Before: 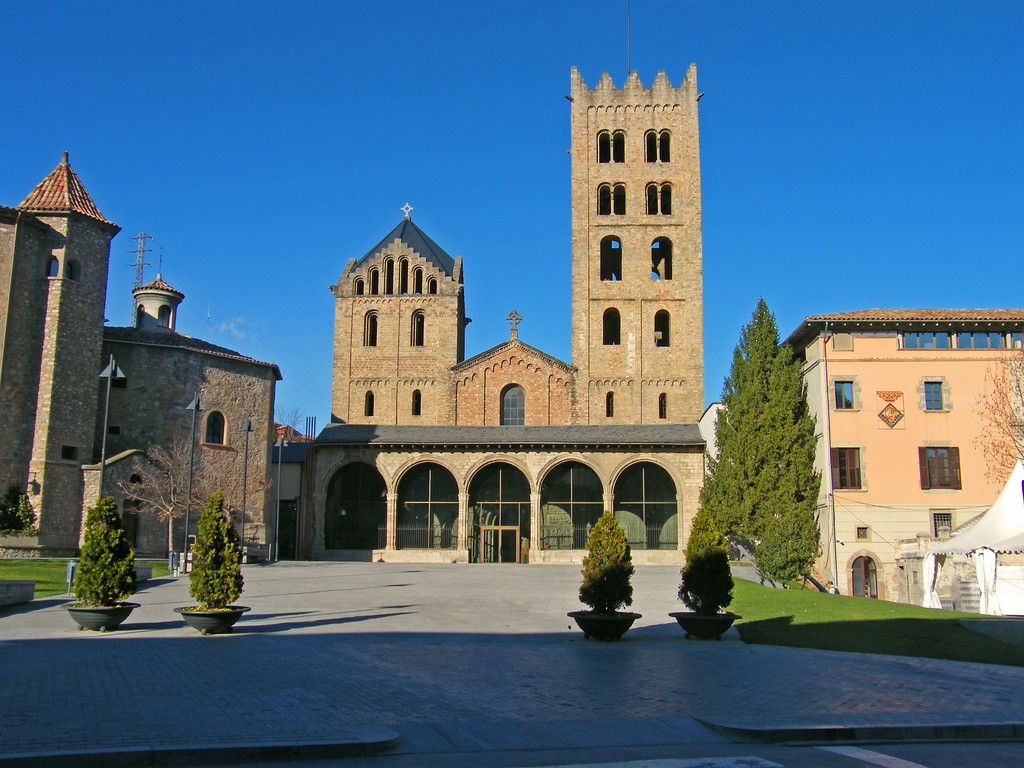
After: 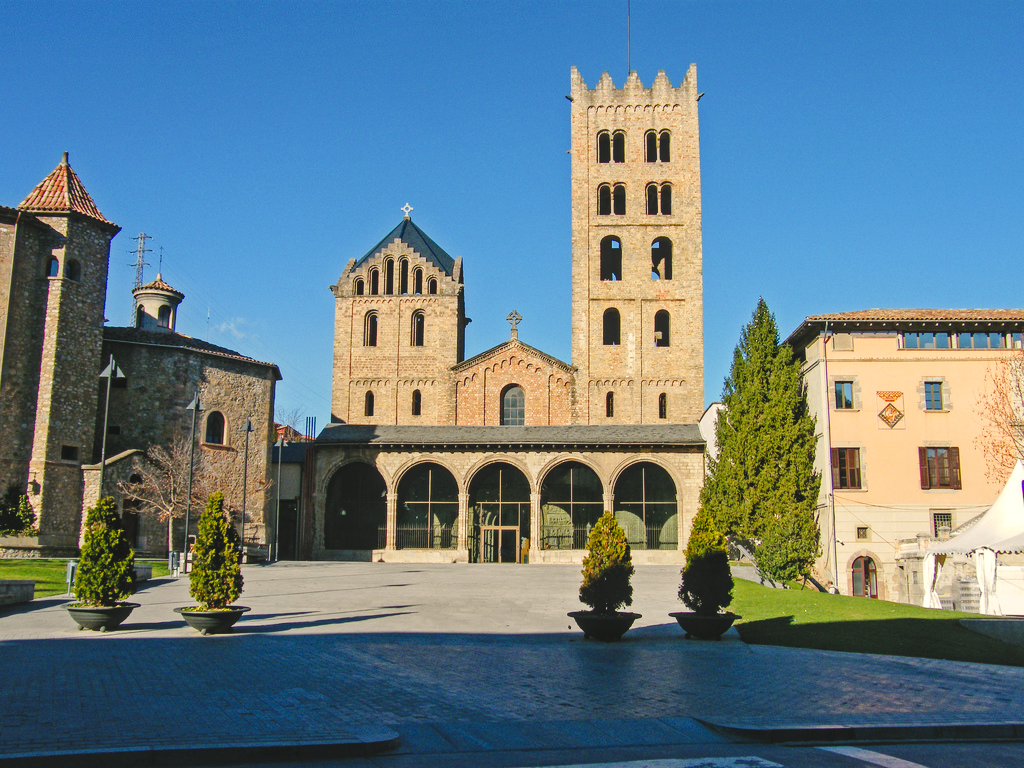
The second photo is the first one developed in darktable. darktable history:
local contrast: on, module defaults
white balance: red 1.045, blue 0.932
tone curve: curves: ch0 [(0, 0) (0.003, 0.09) (0.011, 0.095) (0.025, 0.097) (0.044, 0.108) (0.069, 0.117) (0.1, 0.129) (0.136, 0.151) (0.177, 0.185) (0.224, 0.229) (0.277, 0.299) (0.335, 0.379) (0.399, 0.469) (0.468, 0.55) (0.543, 0.629) (0.623, 0.702) (0.709, 0.775) (0.801, 0.85) (0.898, 0.91) (1, 1)], preserve colors none
